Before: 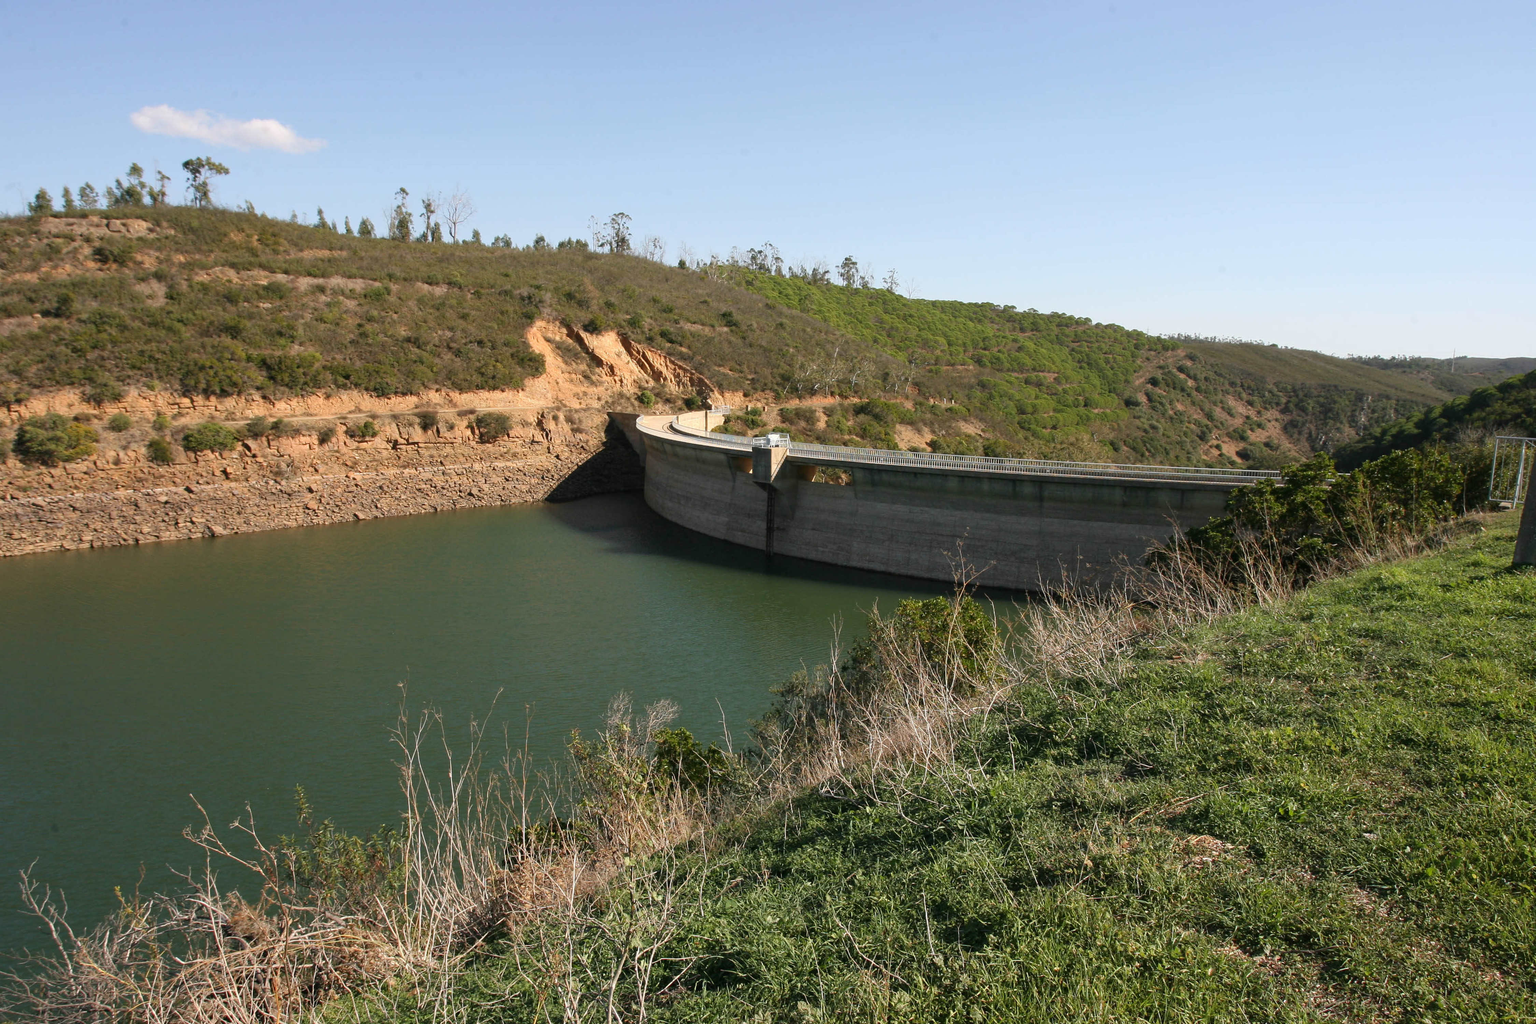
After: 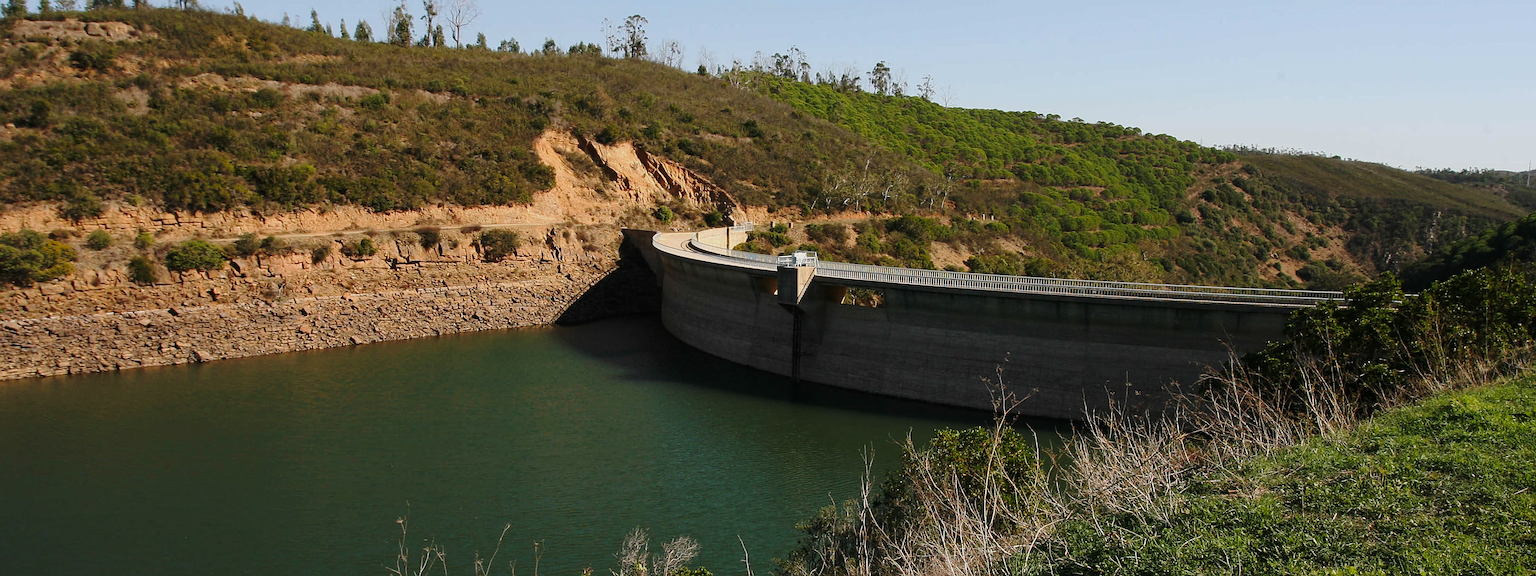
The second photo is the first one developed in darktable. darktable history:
crop: left 1.818%, top 19.45%, right 4.897%, bottom 28.033%
sharpen: on, module defaults
exposure: exposure -0.283 EV, compensate highlight preservation false
base curve: curves: ch0 [(0, 0) (0.073, 0.04) (0.157, 0.139) (0.492, 0.492) (0.758, 0.758) (1, 1)], preserve colors none
